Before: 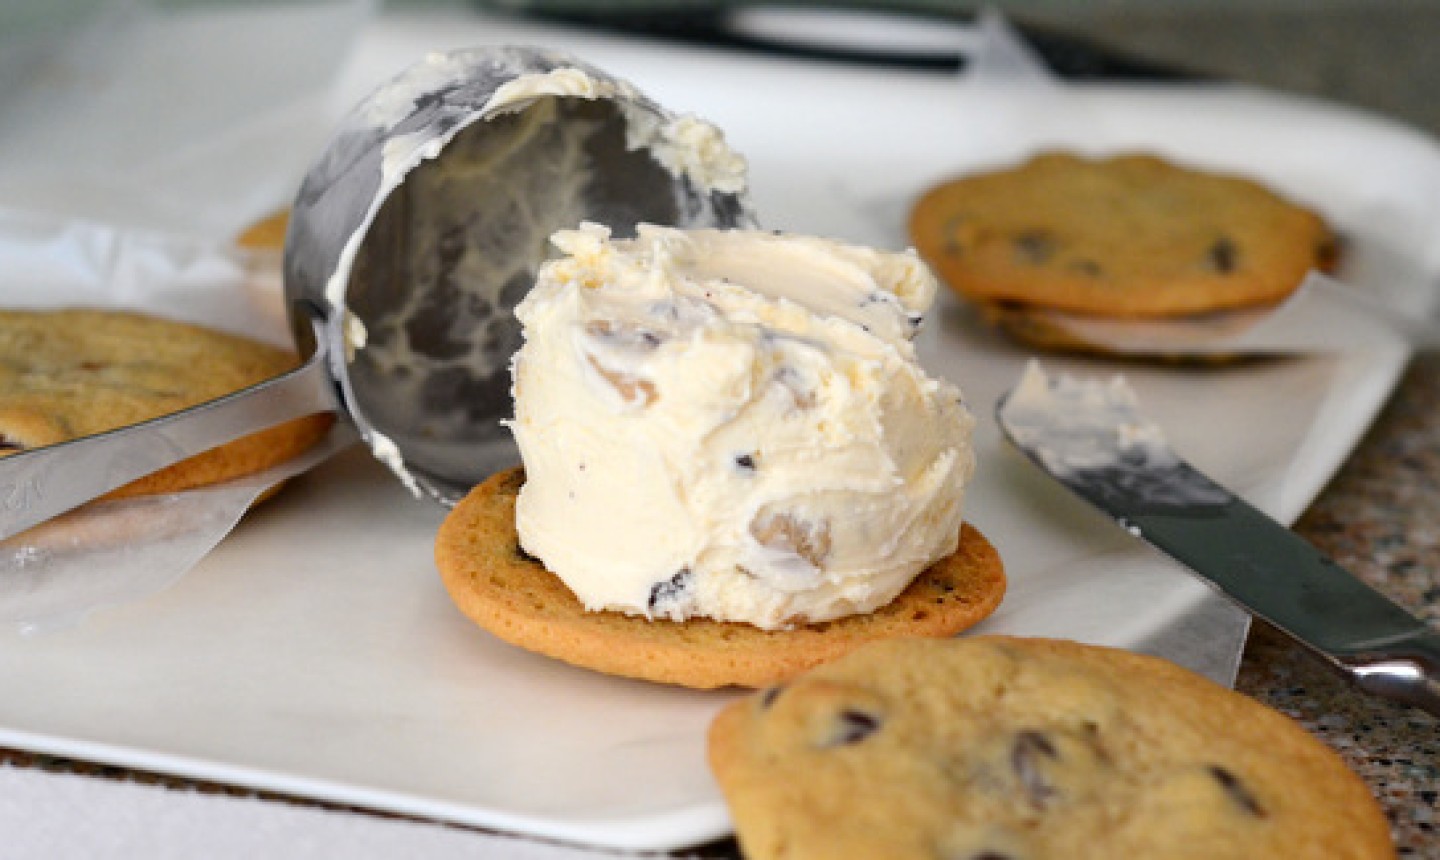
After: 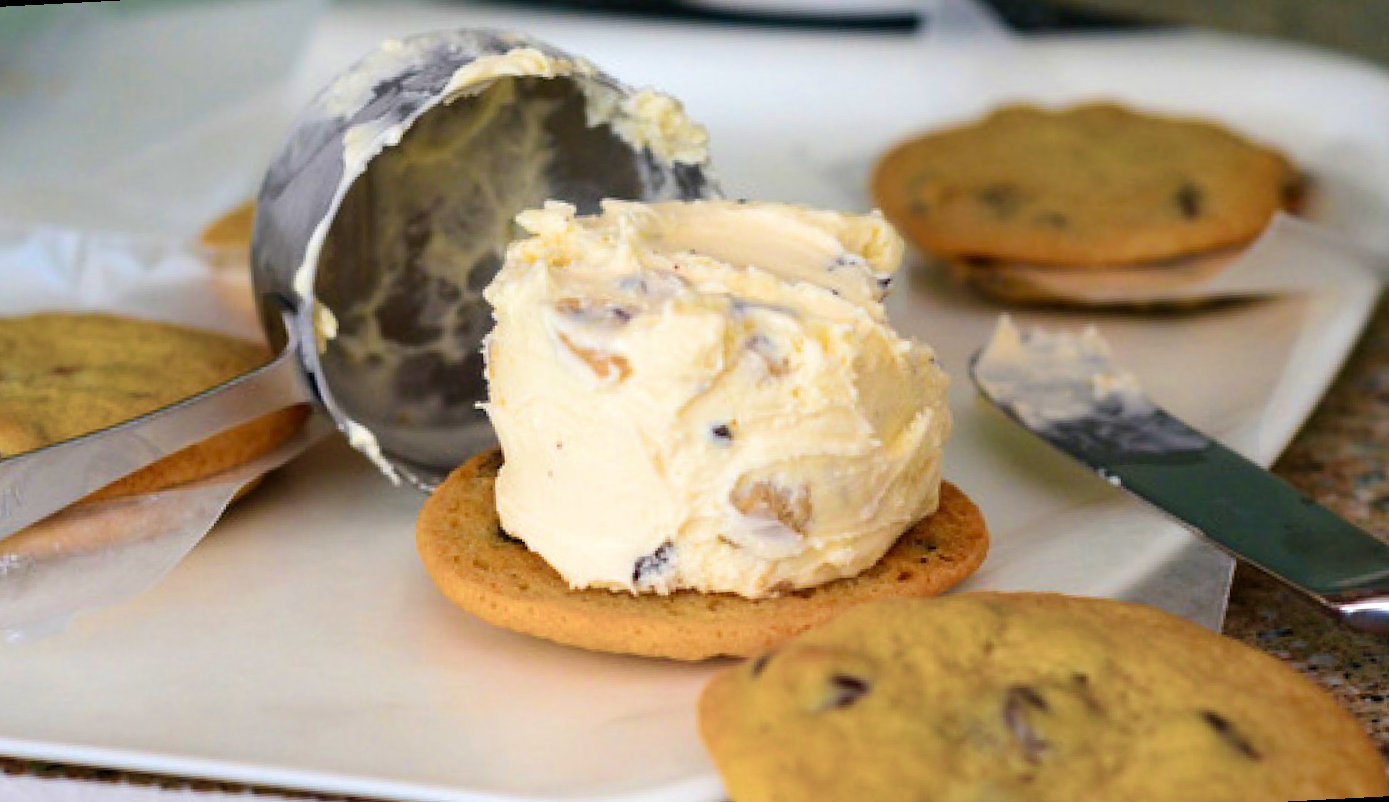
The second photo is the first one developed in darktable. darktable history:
velvia: strength 74%
rotate and perspective: rotation -3°, crop left 0.031, crop right 0.968, crop top 0.07, crop bottom 0.93
